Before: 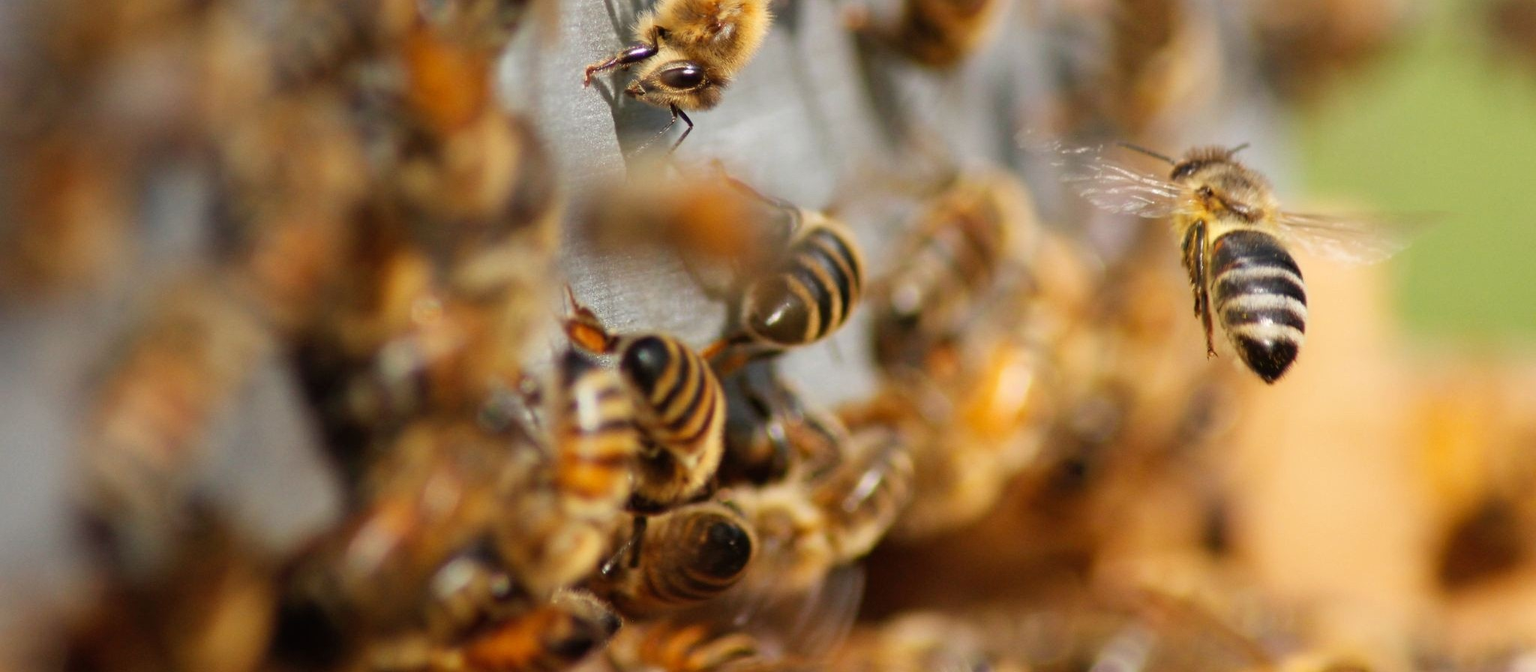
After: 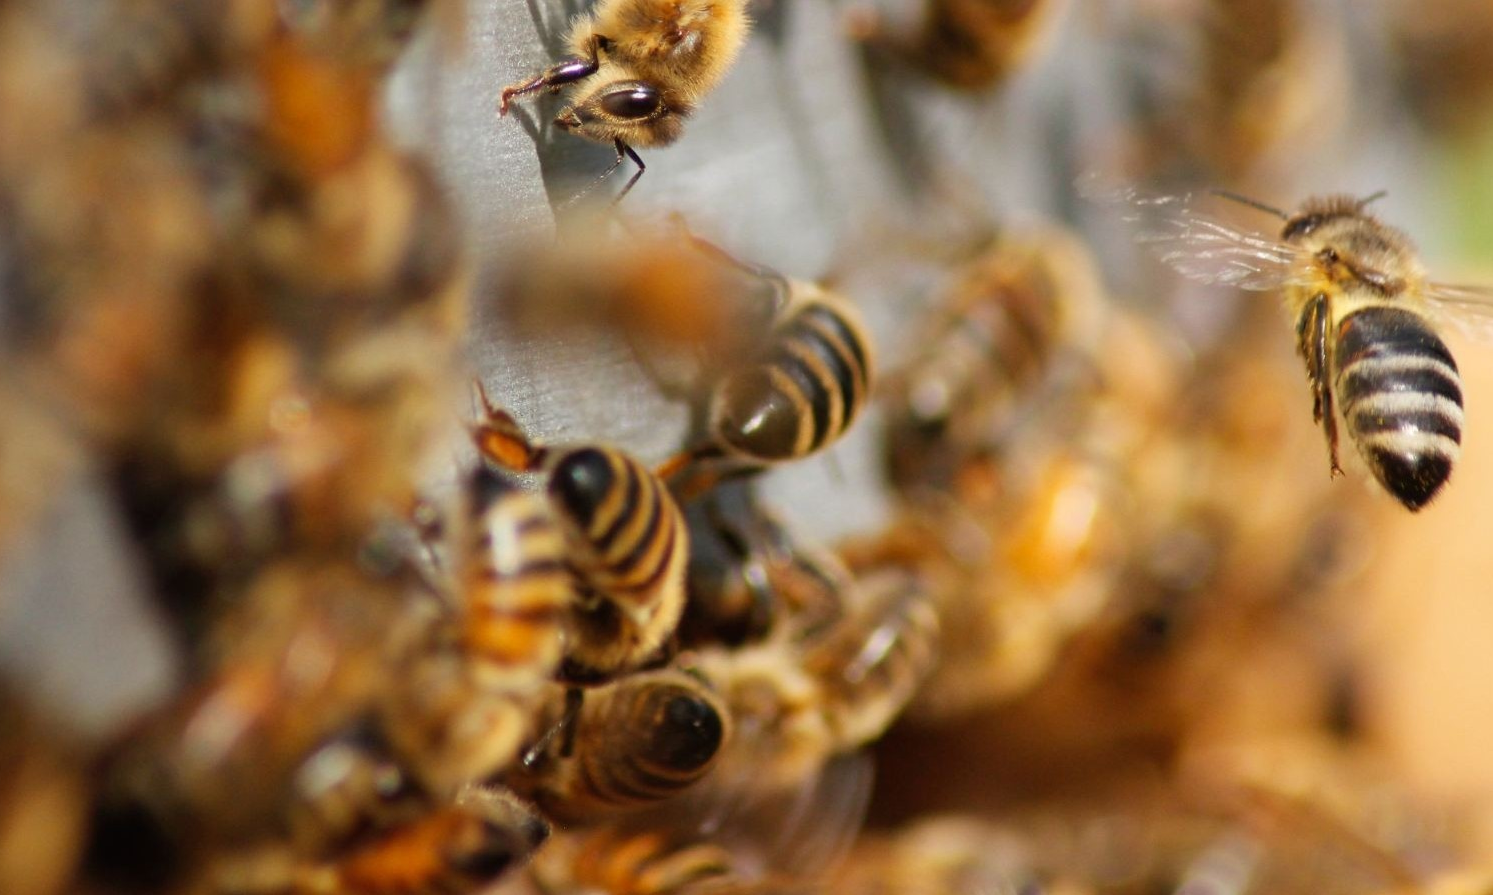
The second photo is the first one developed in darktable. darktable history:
crop: left 13.635%, top 0%, right 13.457%
